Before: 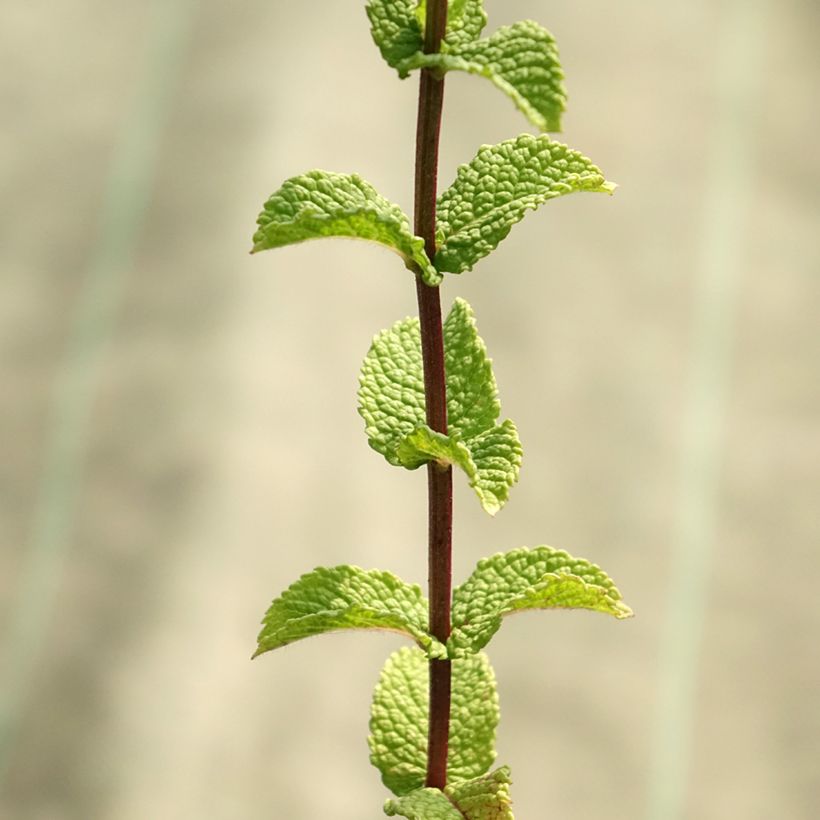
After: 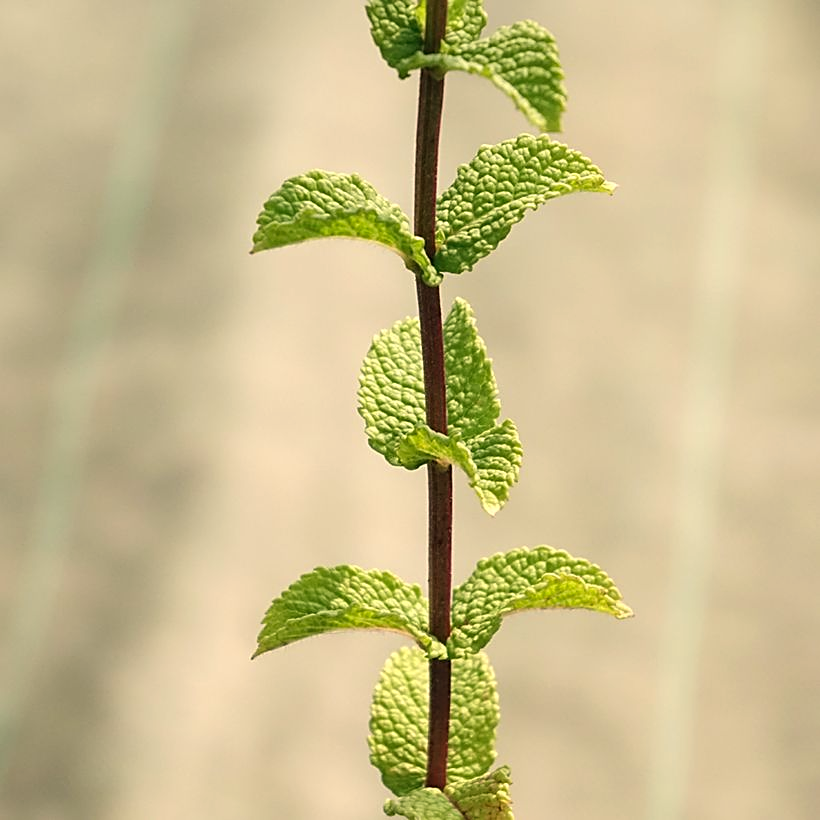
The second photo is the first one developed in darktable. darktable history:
sharpen: on, module defaults
color correction: highlights a* 5.38, highlights b* 5.3, shadows a* -4.26, shadows b* -5.11
